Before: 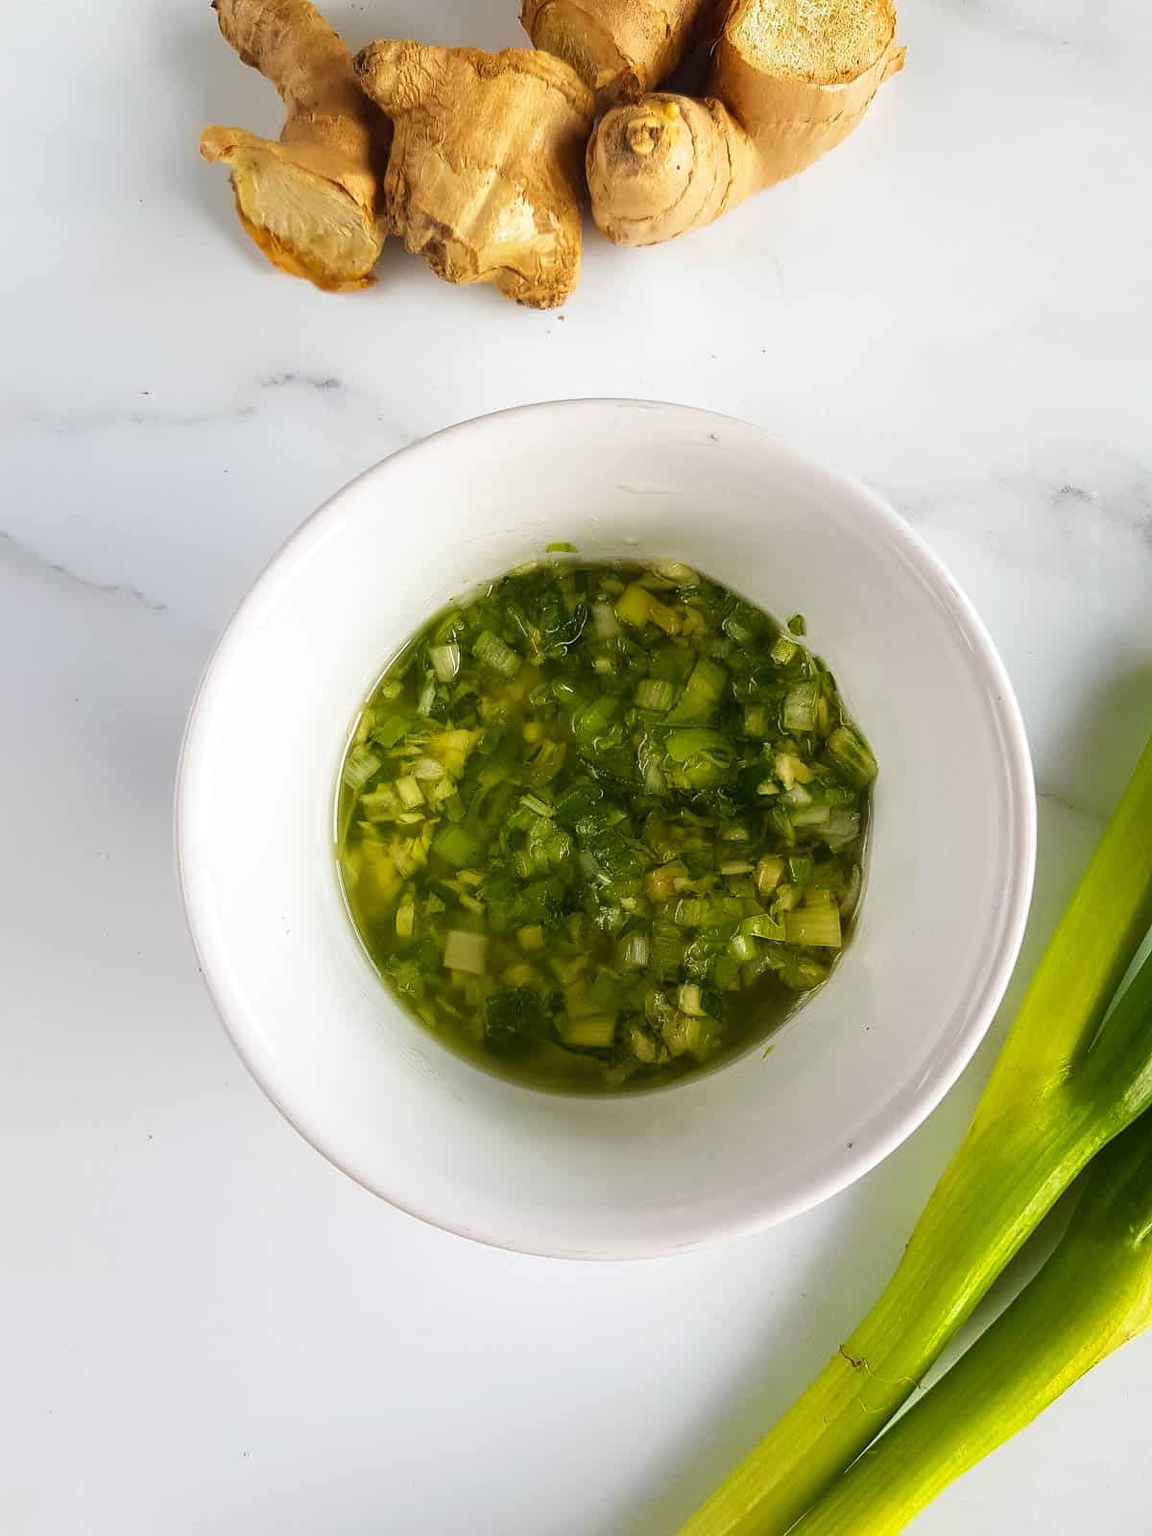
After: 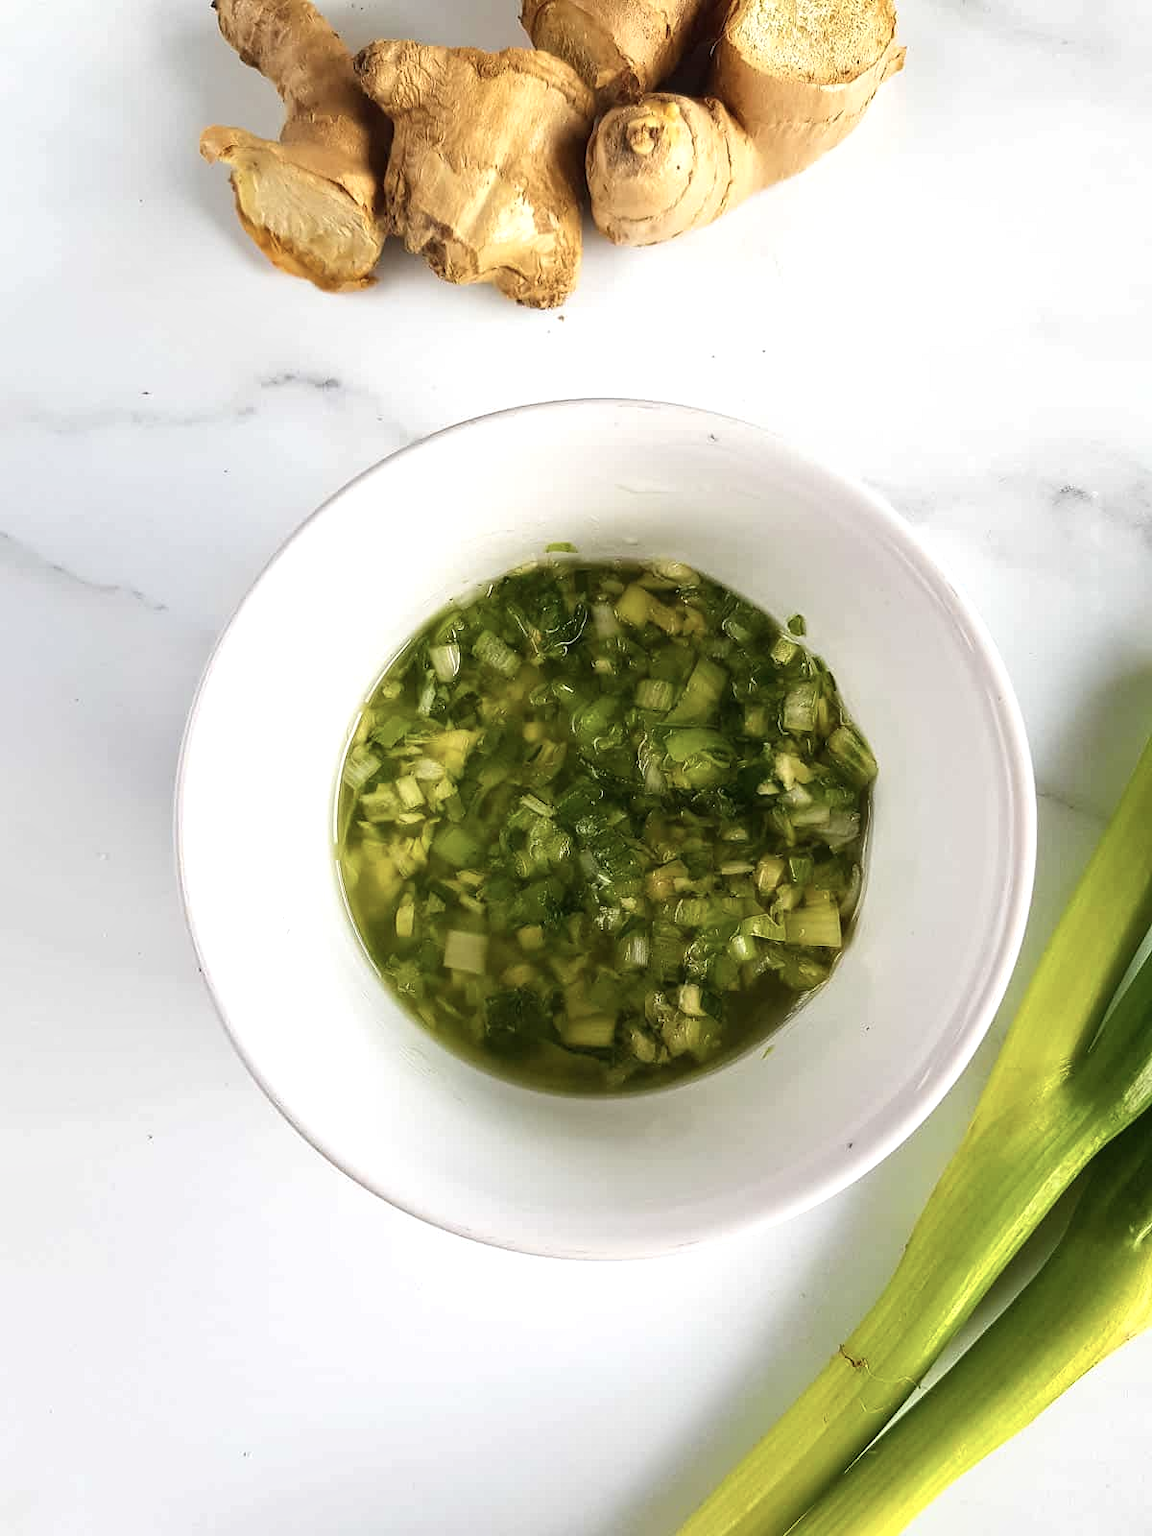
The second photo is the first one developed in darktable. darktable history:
contrast brightness saturation: contrast 0.106, saturation -0.162
shadows and highlights: radius 47.57, white point adjustment 6.54, compress 79.91%, soften with gaussian
